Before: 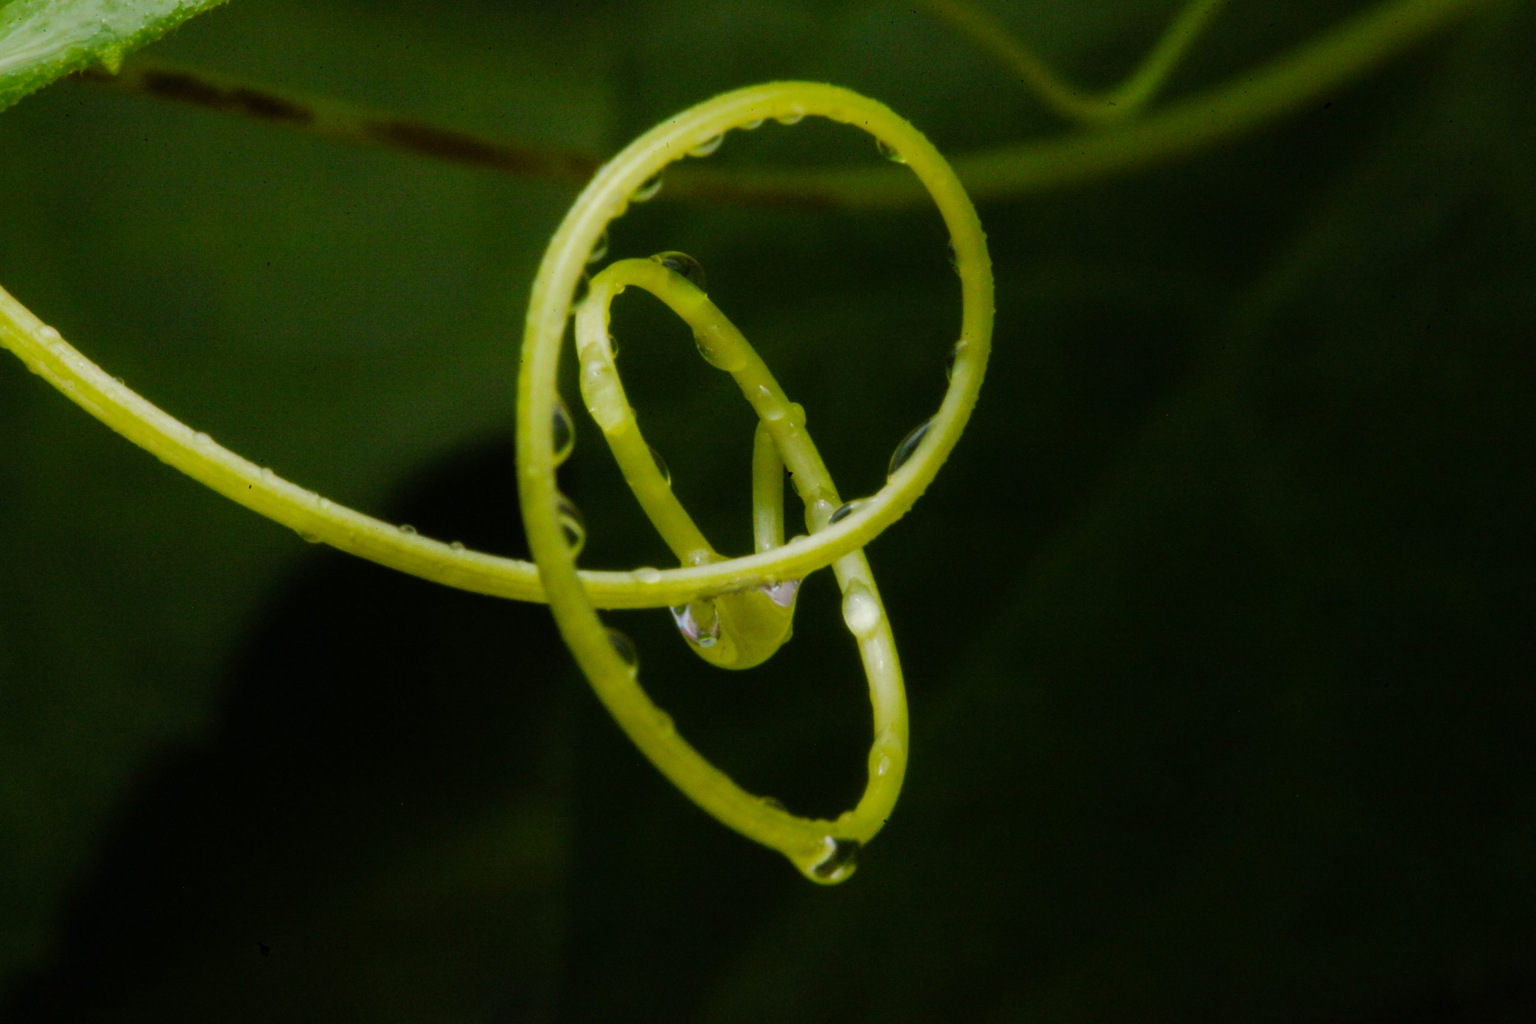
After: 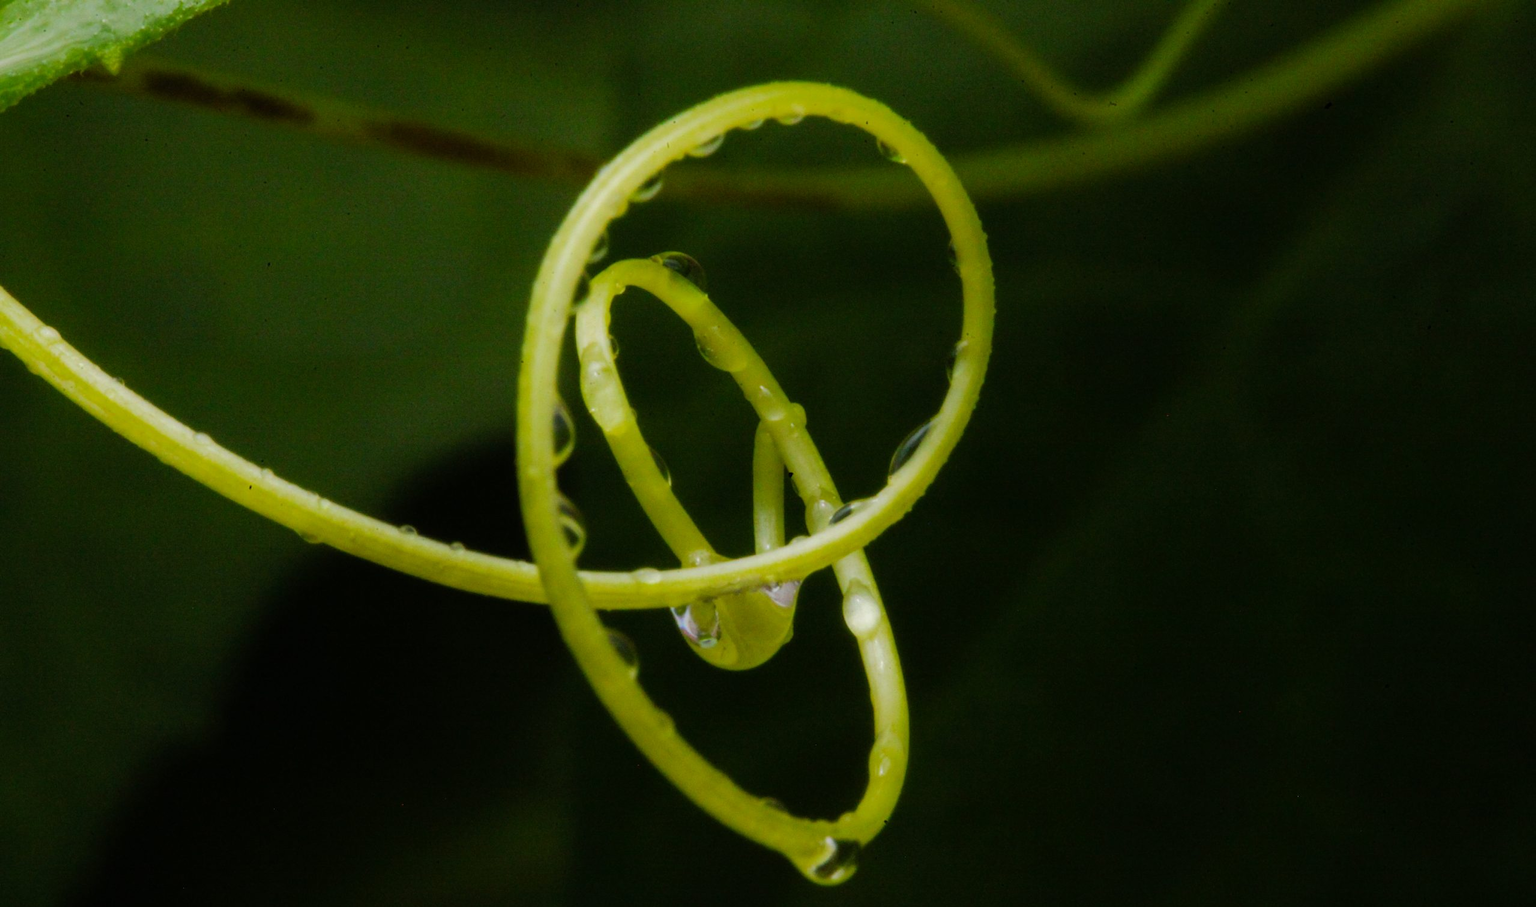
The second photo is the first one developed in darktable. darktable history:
crop and rotate: top 0%, bottom 11.365%
